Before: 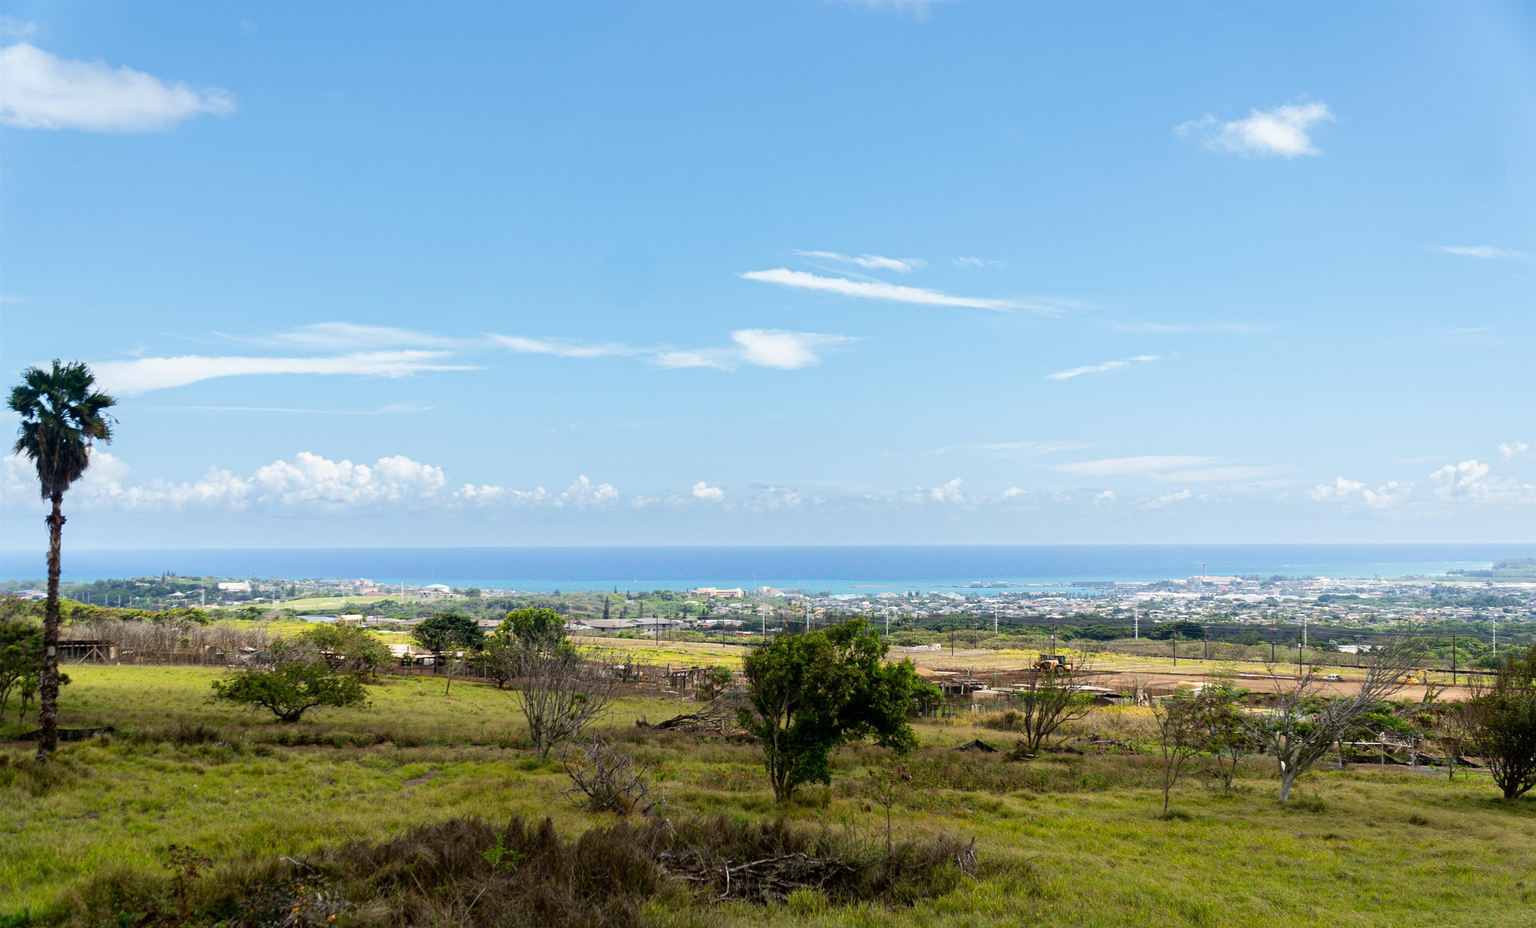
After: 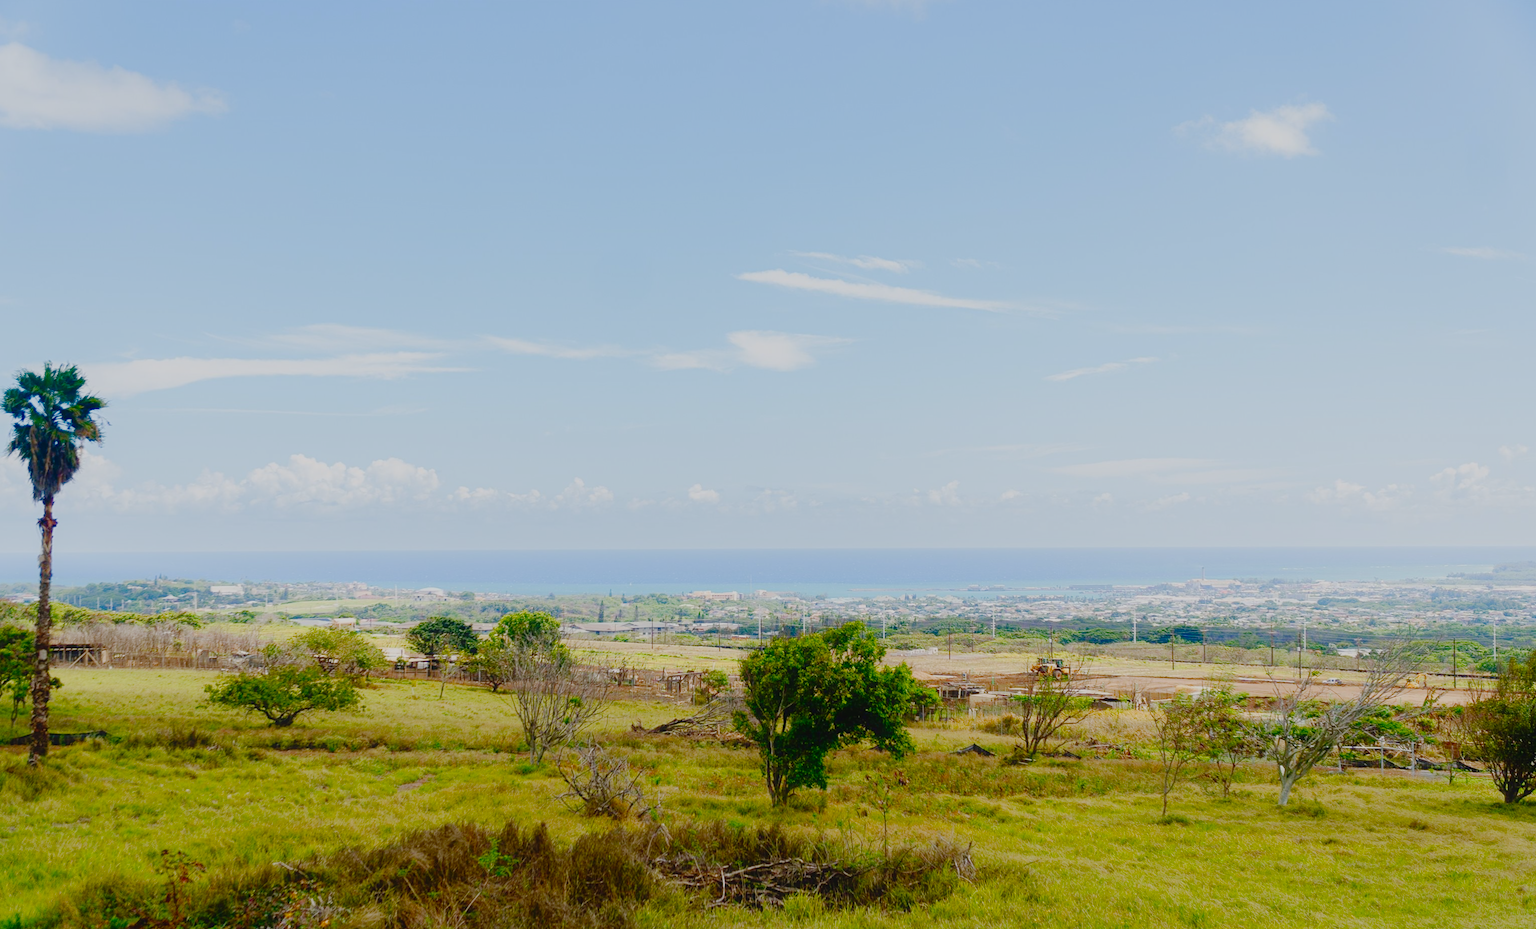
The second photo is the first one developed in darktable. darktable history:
color balance rgb: shadows lift › chroma 1%, shadows lift › hue 113°, highlights gain › chroma 0.2%, highlights gain › hue 333°, perceptual saturation grading › global saturation 20%, perceptual saturation grading › highlights -50%, perceptual saturation grading › shadows 25%, contrast -30%
tone equalizer: on, module defaults
contrast equalizer: y [[0.5, 0.488, 0.462, 0.461, 0.491, 0.5], [0.5 ×6], [0.5 ×6], [0 ×6], [0 ×6]]
tone curve: curves: ch0 [(0, 0) (0.003, 0.001) (0.011, 0.008) (0.025, 0.015) (0.044, 0.025) (0.069, 0.037) (0.1, 0.056) (0.136, 0.091) (0.177, 0.157) (0.224, 0.231) (0.277, 0.319) (0.335, 0.4) (0.399, 0.493) (0.468, 0.571) (0.543, 0.645) (0.623, 0.706) (0.709, 0.77) (0.801, 0.838) (0.898, 0.918) (1, 1)], preserve colors none
crop and rotate: left 0.614%, top 0.179%, bottom 0.309%
